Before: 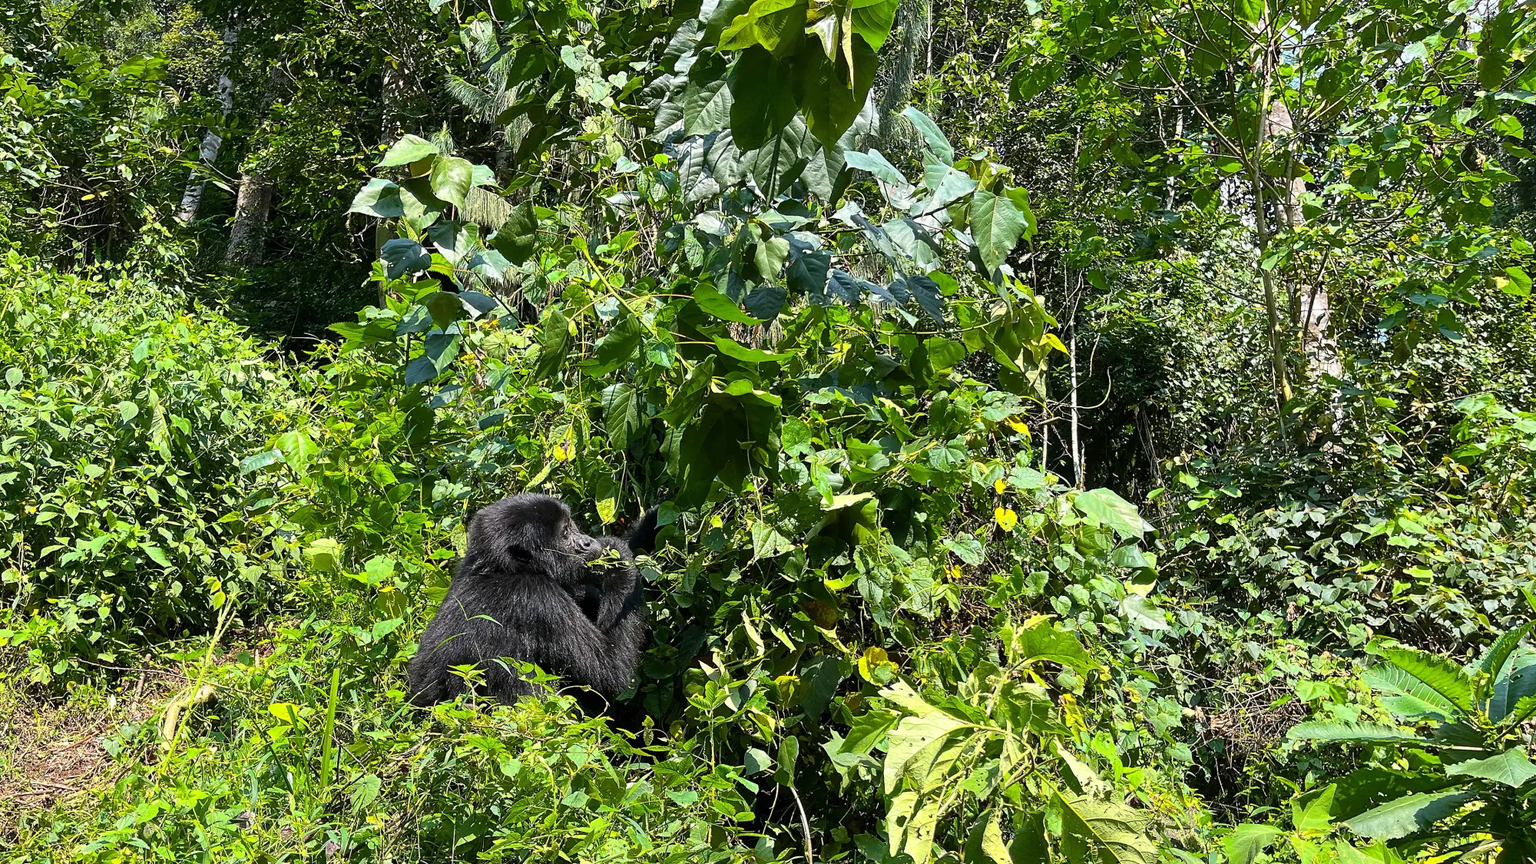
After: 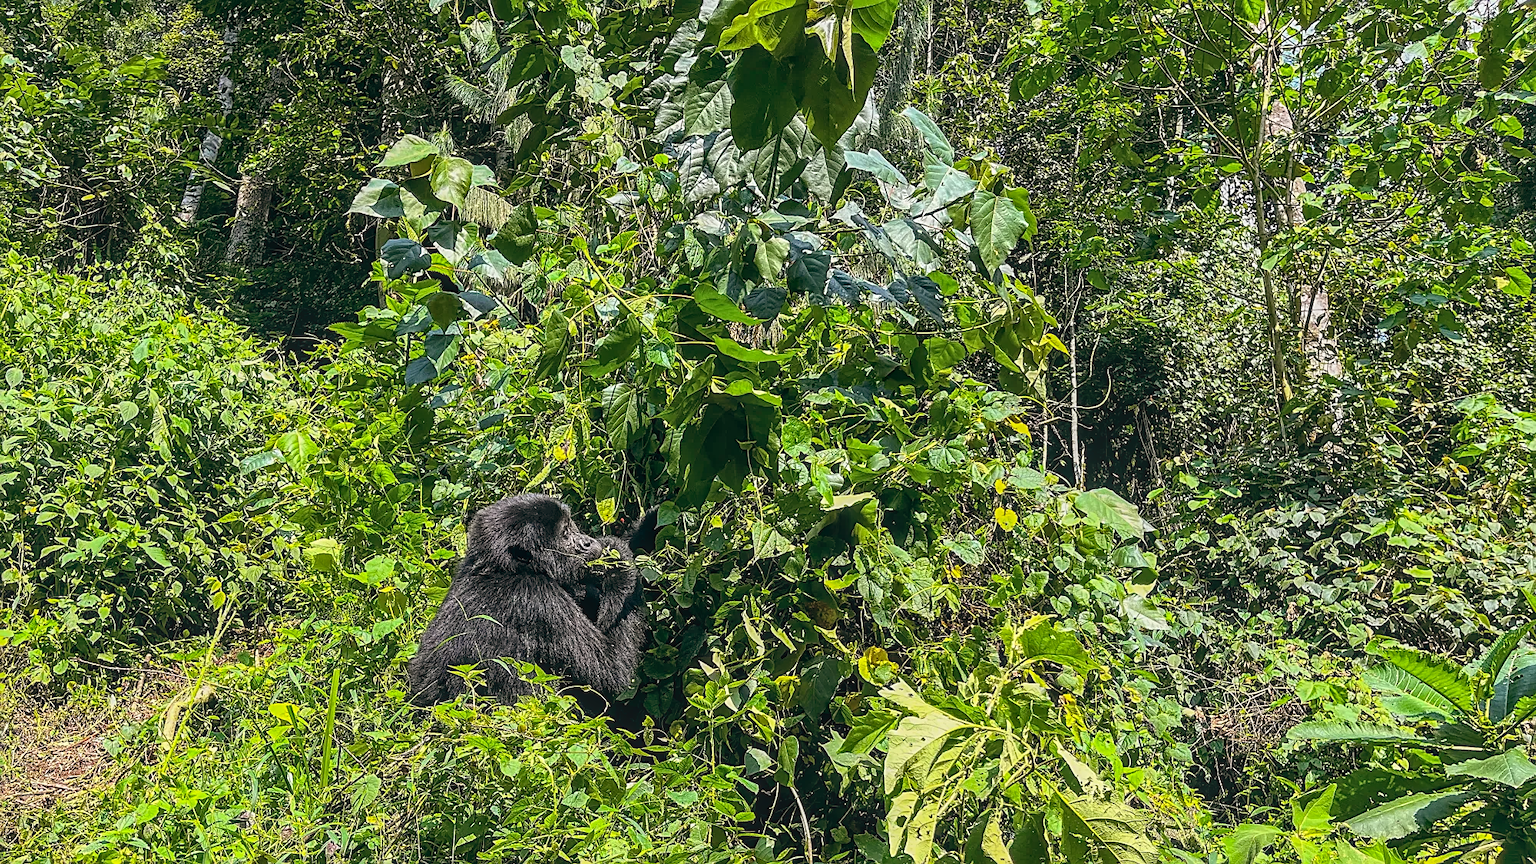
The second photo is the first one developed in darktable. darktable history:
sharpen: on, module defaults
local contrast: highlights 0%, shadows 0%, detail 133%
color balance: lift [1, 0.998, 1.001, 1.002], gamma [1, 1.02, 1, 0.98], gain [1, 1.02, 1.003, 0.98]
